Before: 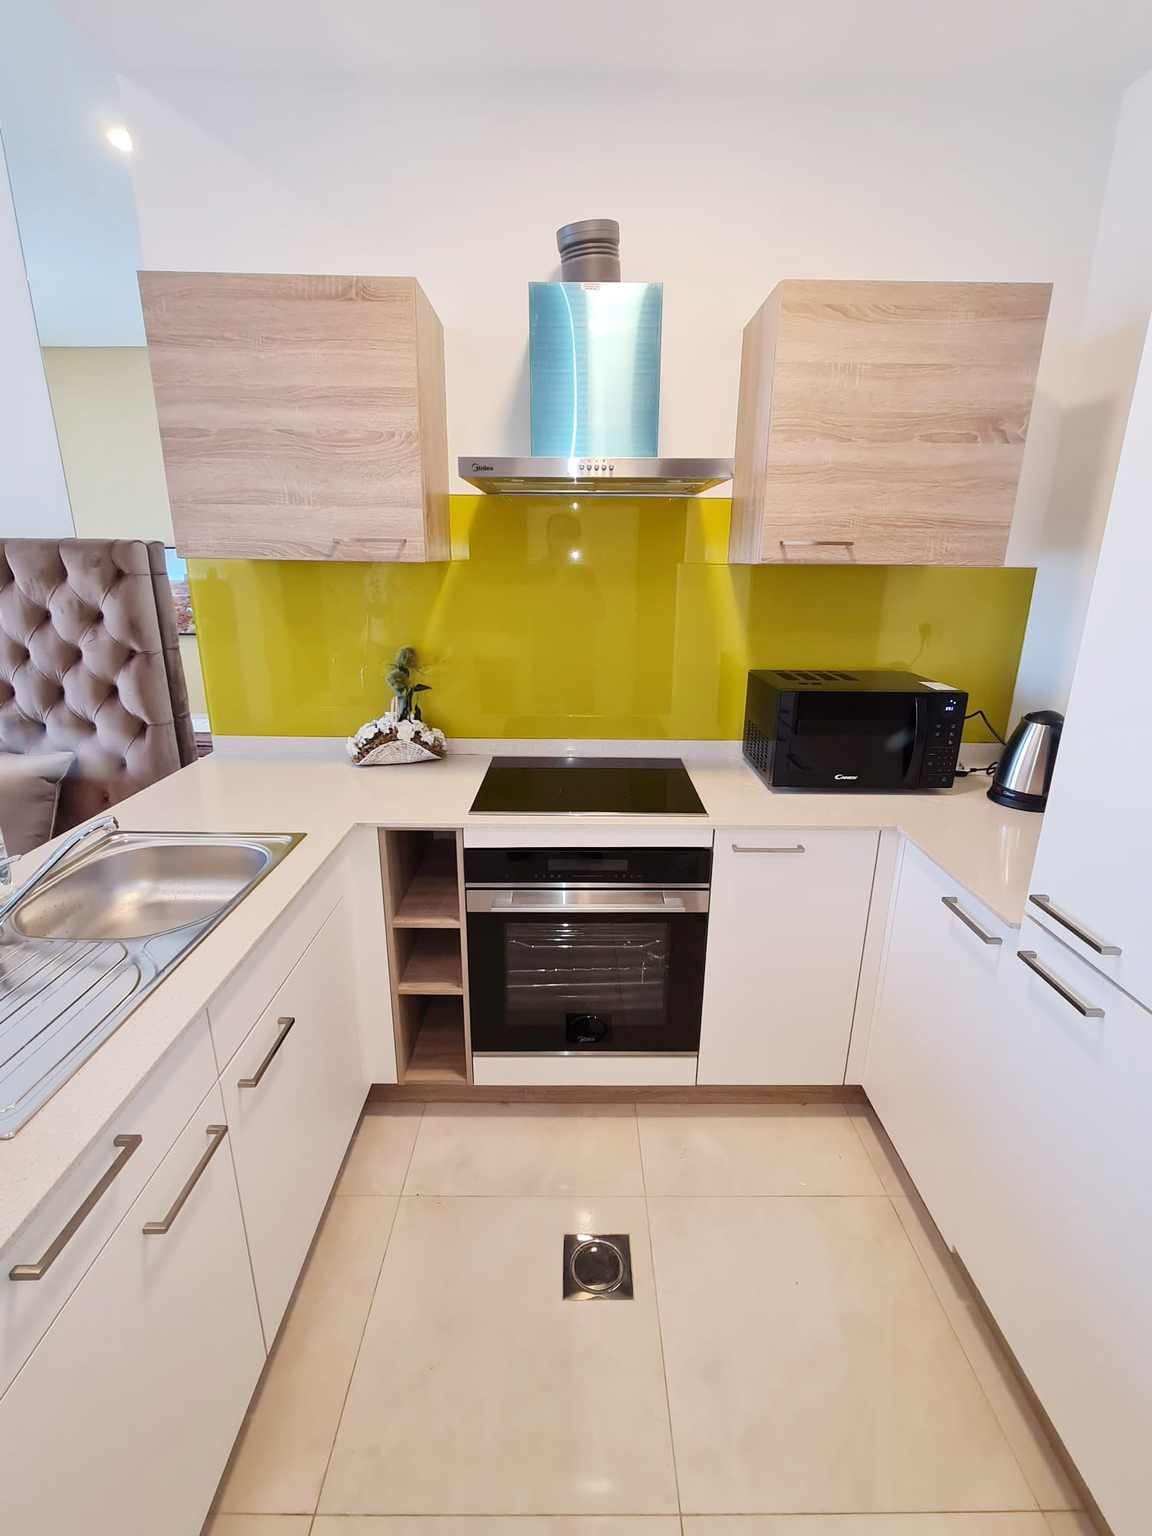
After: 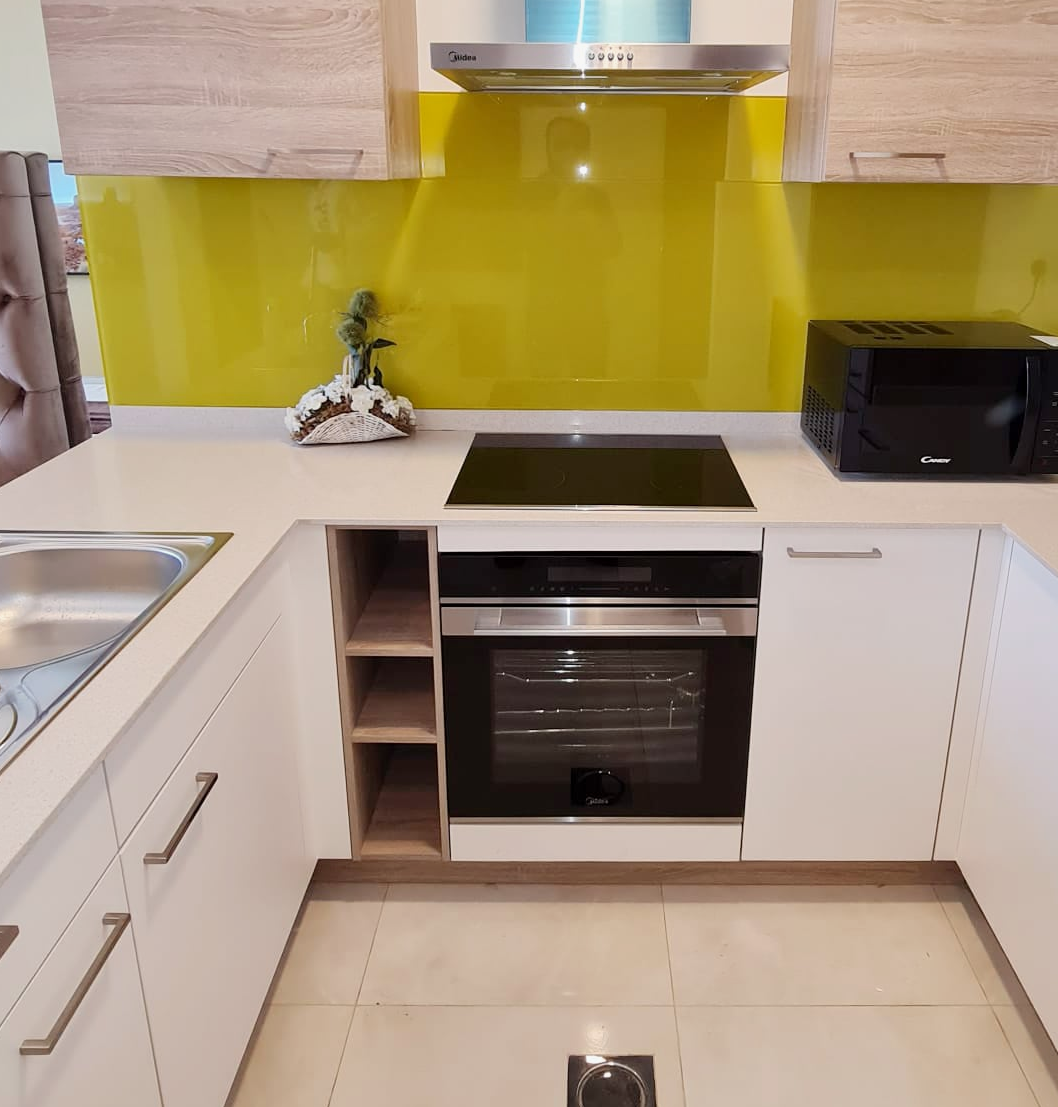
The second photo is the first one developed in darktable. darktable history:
crop: left 11.123%, top 27.61%, right 18.3%, bottom 17.034%
exposure: black level correction 0.001, exposure -0.125 EV, compensate exposure bias true, compensate highlight preservation false
tone equalizer: on, module defaults
